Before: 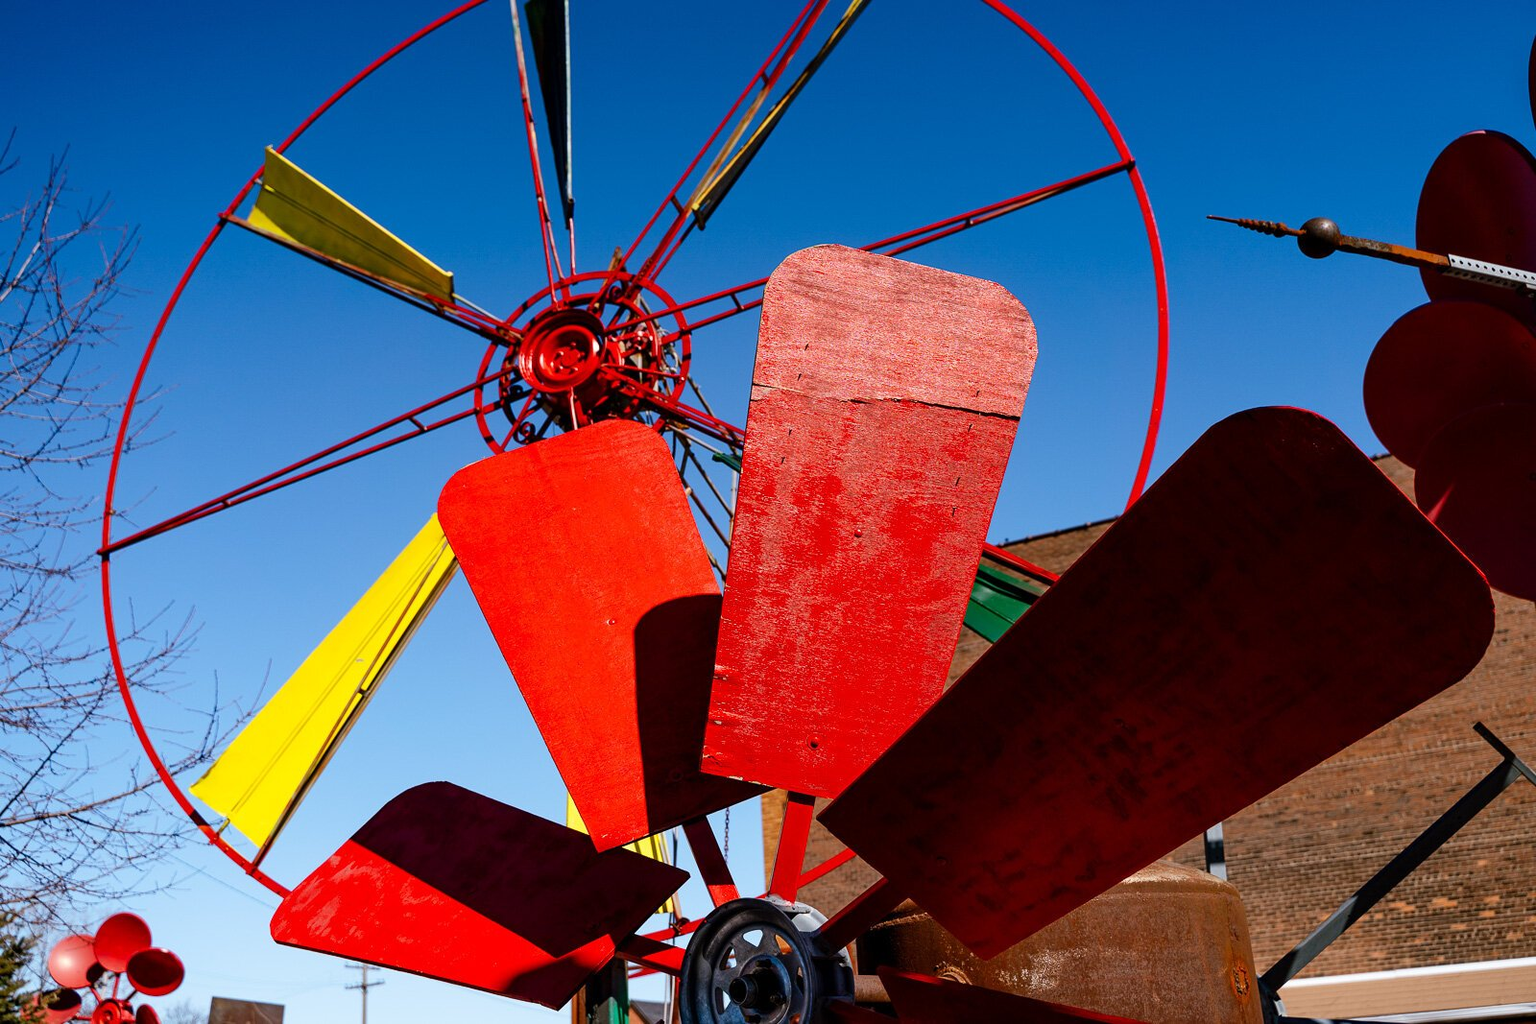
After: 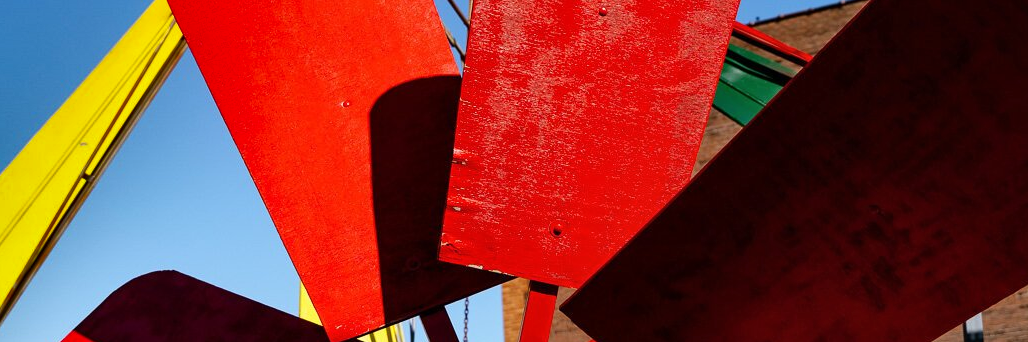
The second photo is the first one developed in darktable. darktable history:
crop: left 18.193%, top 51.05%, right 17.541%, bottom 16.816%
shadows and highlights: shadows 18.71, highlights -85.37, soften with gaussian
